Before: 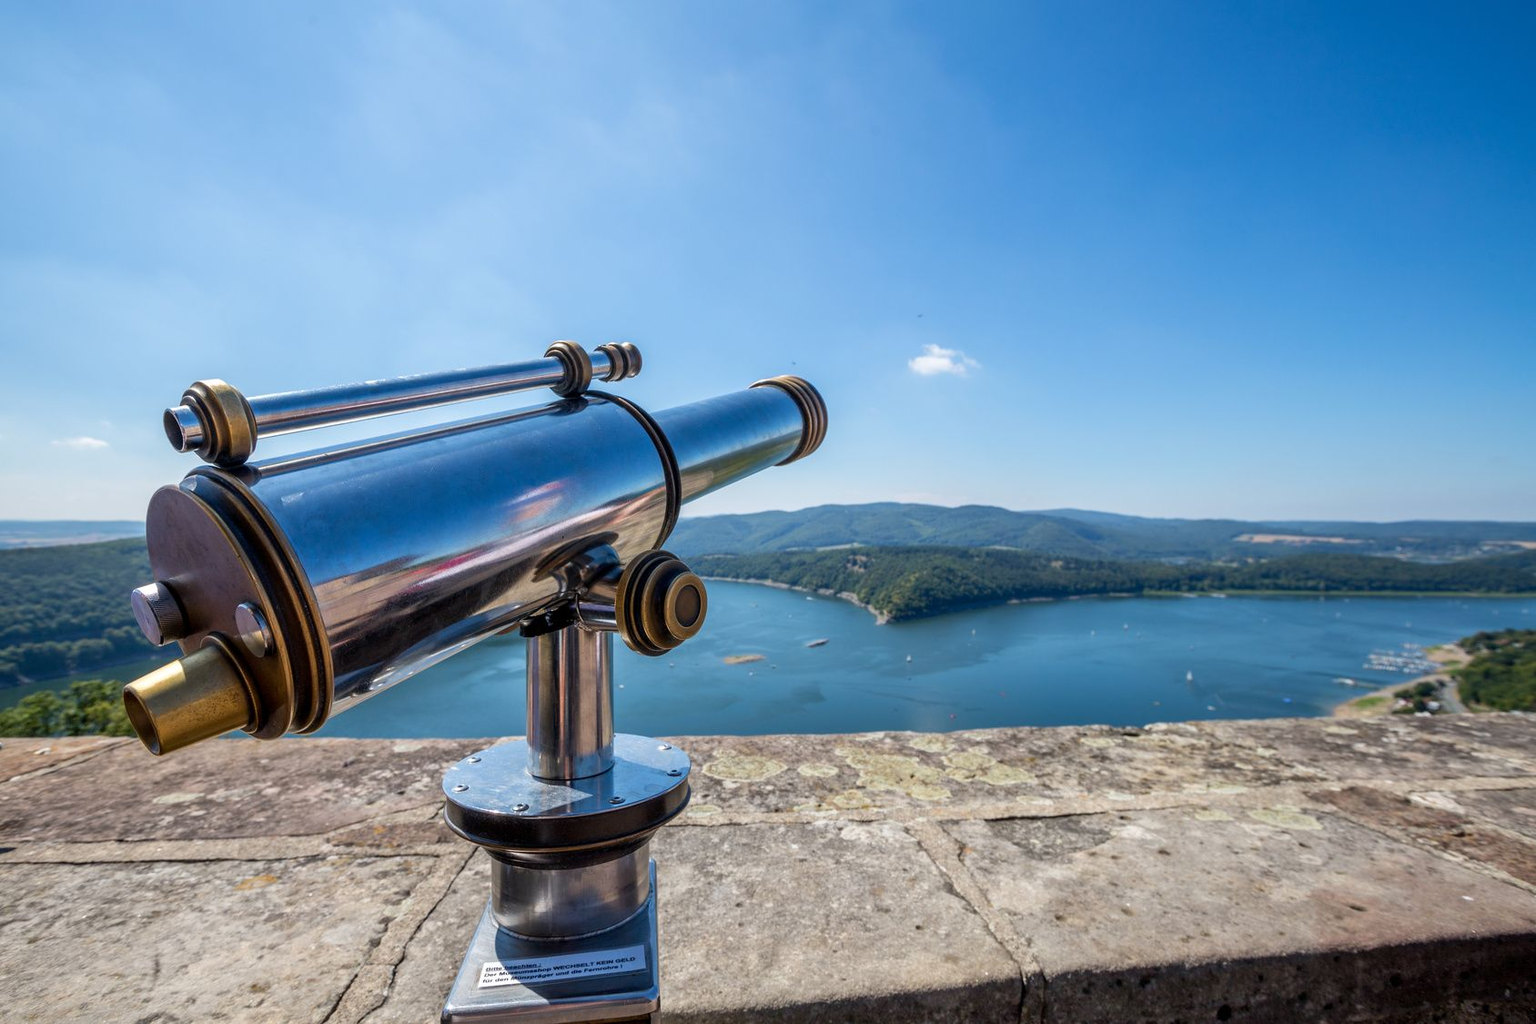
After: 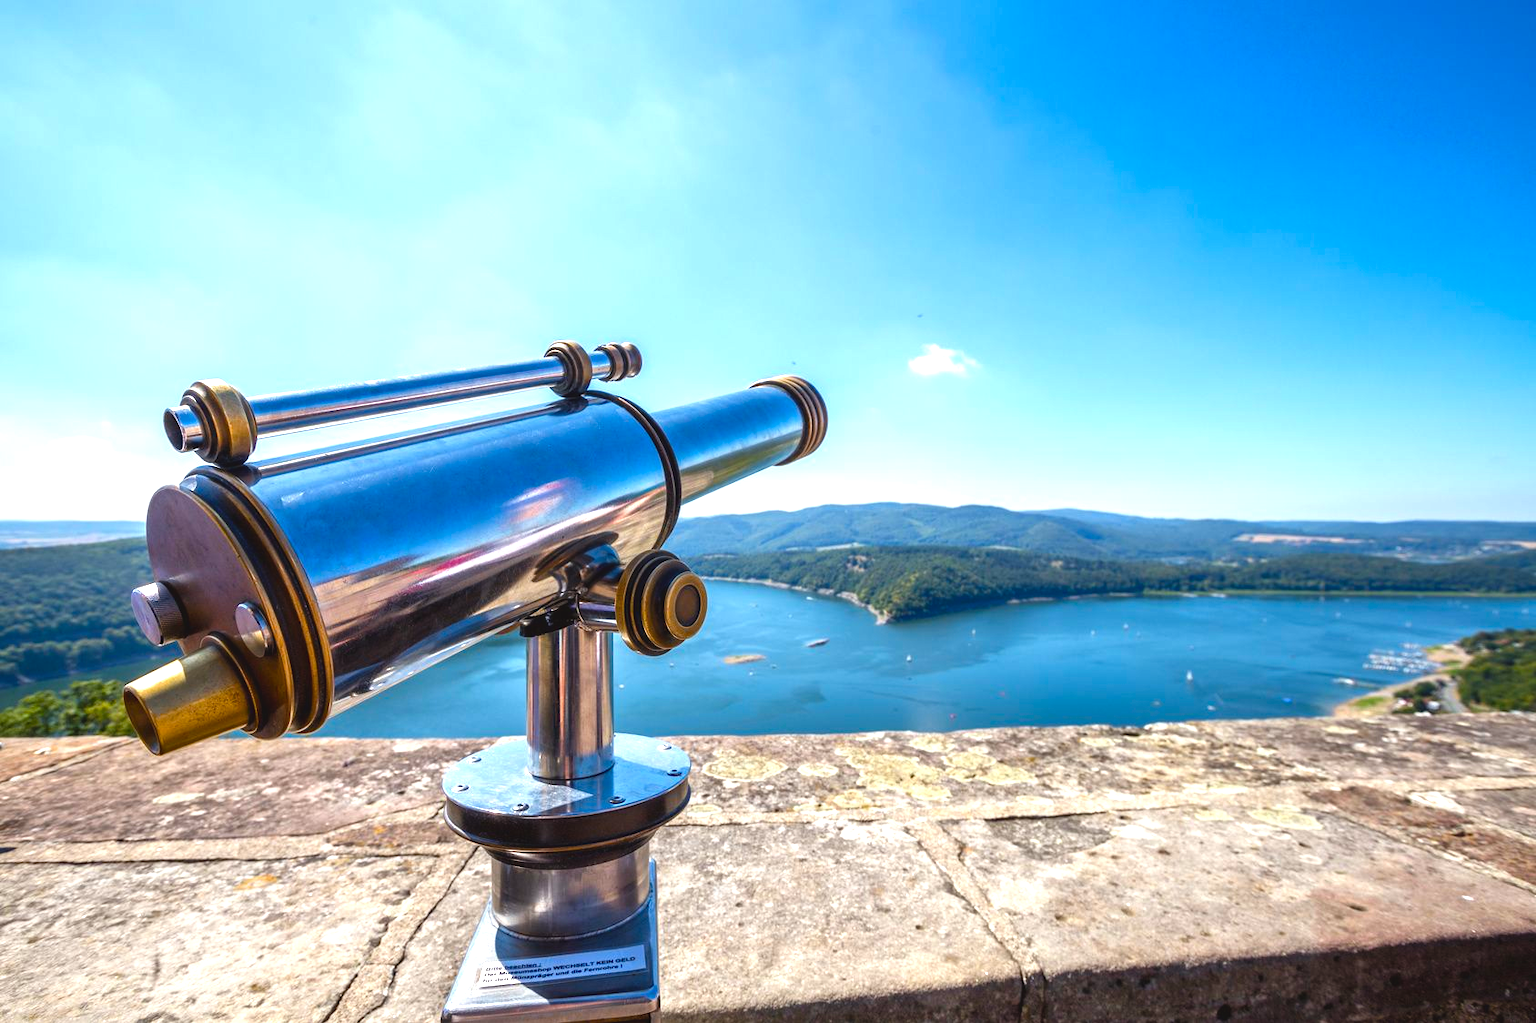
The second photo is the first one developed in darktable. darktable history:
color balance rgb: power › chroma 0.312%, power › hue 22.61°, global offset › luminance 0.48%, global offset › hue 56.43°, perceptual saturation grading › global saturation 15.551%, perceptual saturation grading › highlights -19.314%, perceptual saturation grading › shadows 20.137%, perceptual brilliance grading › global brilliance 25.325%, global vibrance 20%
